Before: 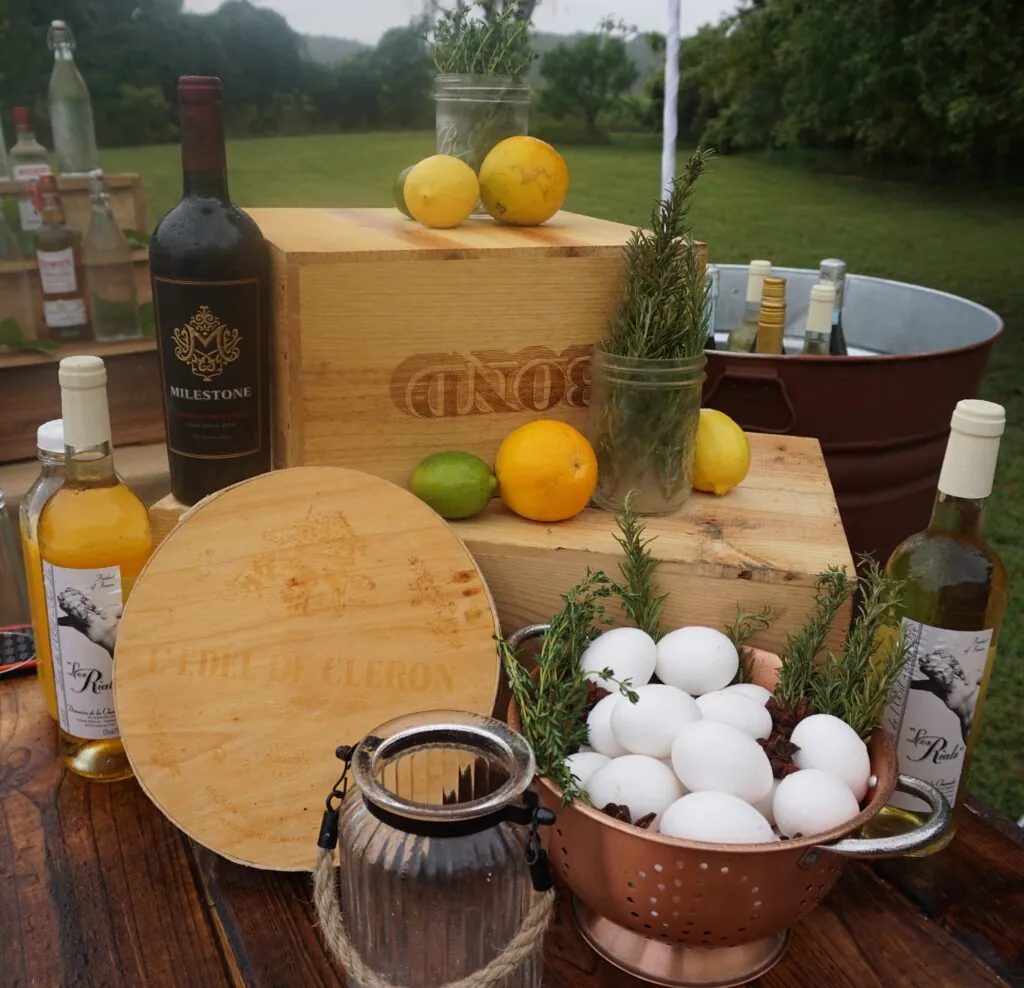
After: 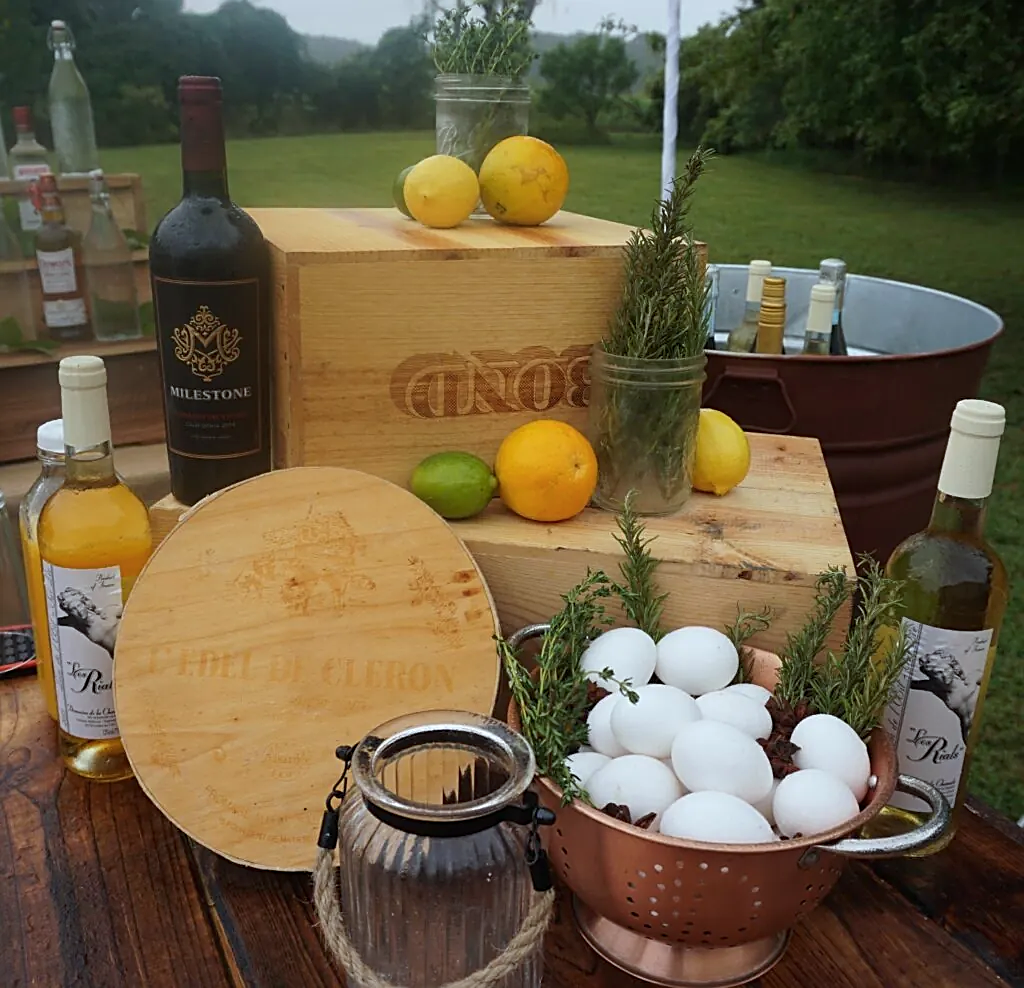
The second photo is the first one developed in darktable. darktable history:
sharpen: on, module defaults
color calibration: output R [1.003, 0.027, -0.041, 0], output G [-0.018, 1.043, -0.038, 0], output B [0.071, -0.086, 1.017, 0], illuminant as shot in camera, x 0.359, y 0.362, temperature 4570.54 K
